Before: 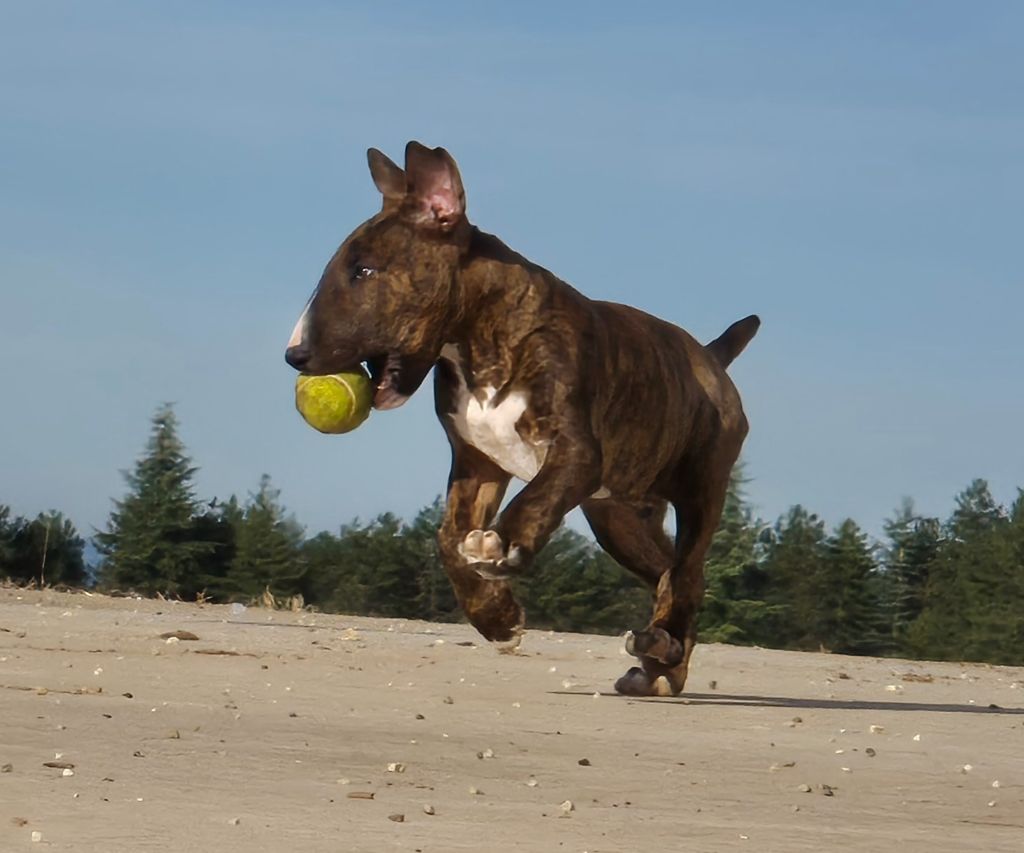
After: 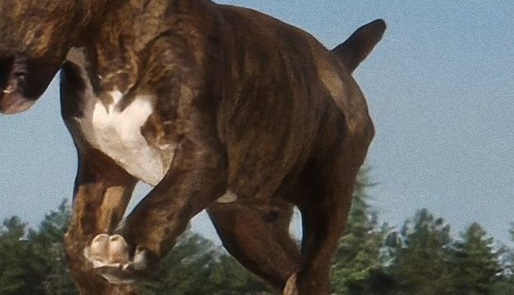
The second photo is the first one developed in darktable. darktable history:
crop: left 36.607%, top 34.735%, right 13.146%, bottom 30.611%
haze removal: strength -0.05
grain: coarseness 0.47 ISO
